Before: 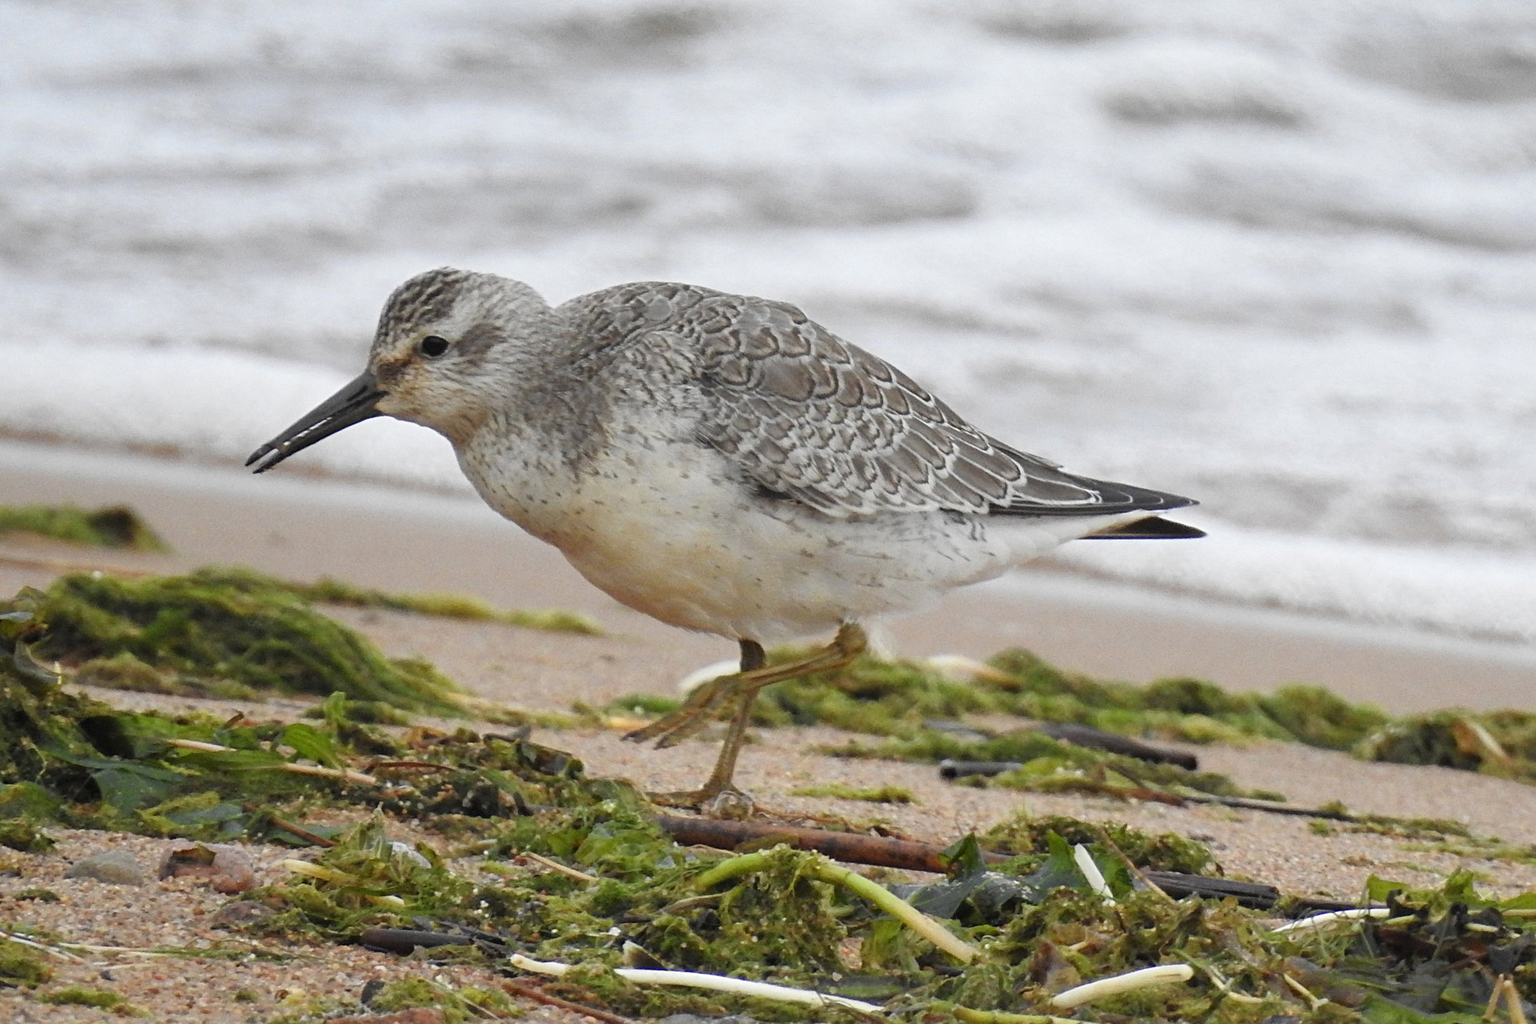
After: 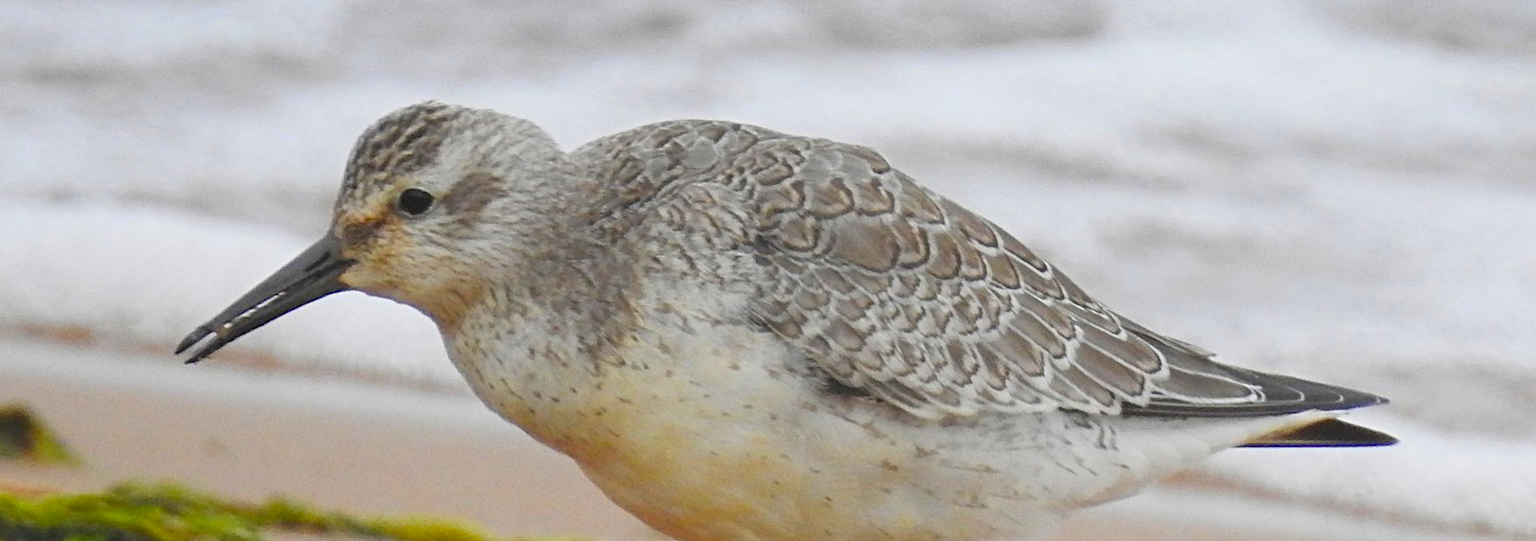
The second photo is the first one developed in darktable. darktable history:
color balance rgb: perceptual saturation grading › global saturation 25%, global vibrance 20%
crop: left 7.036%, top 18.398%, right 14.379%, bottom 40.043%
contrast brightness saturation: contrast -0.1, brightness 0.05, saturation 0.08
